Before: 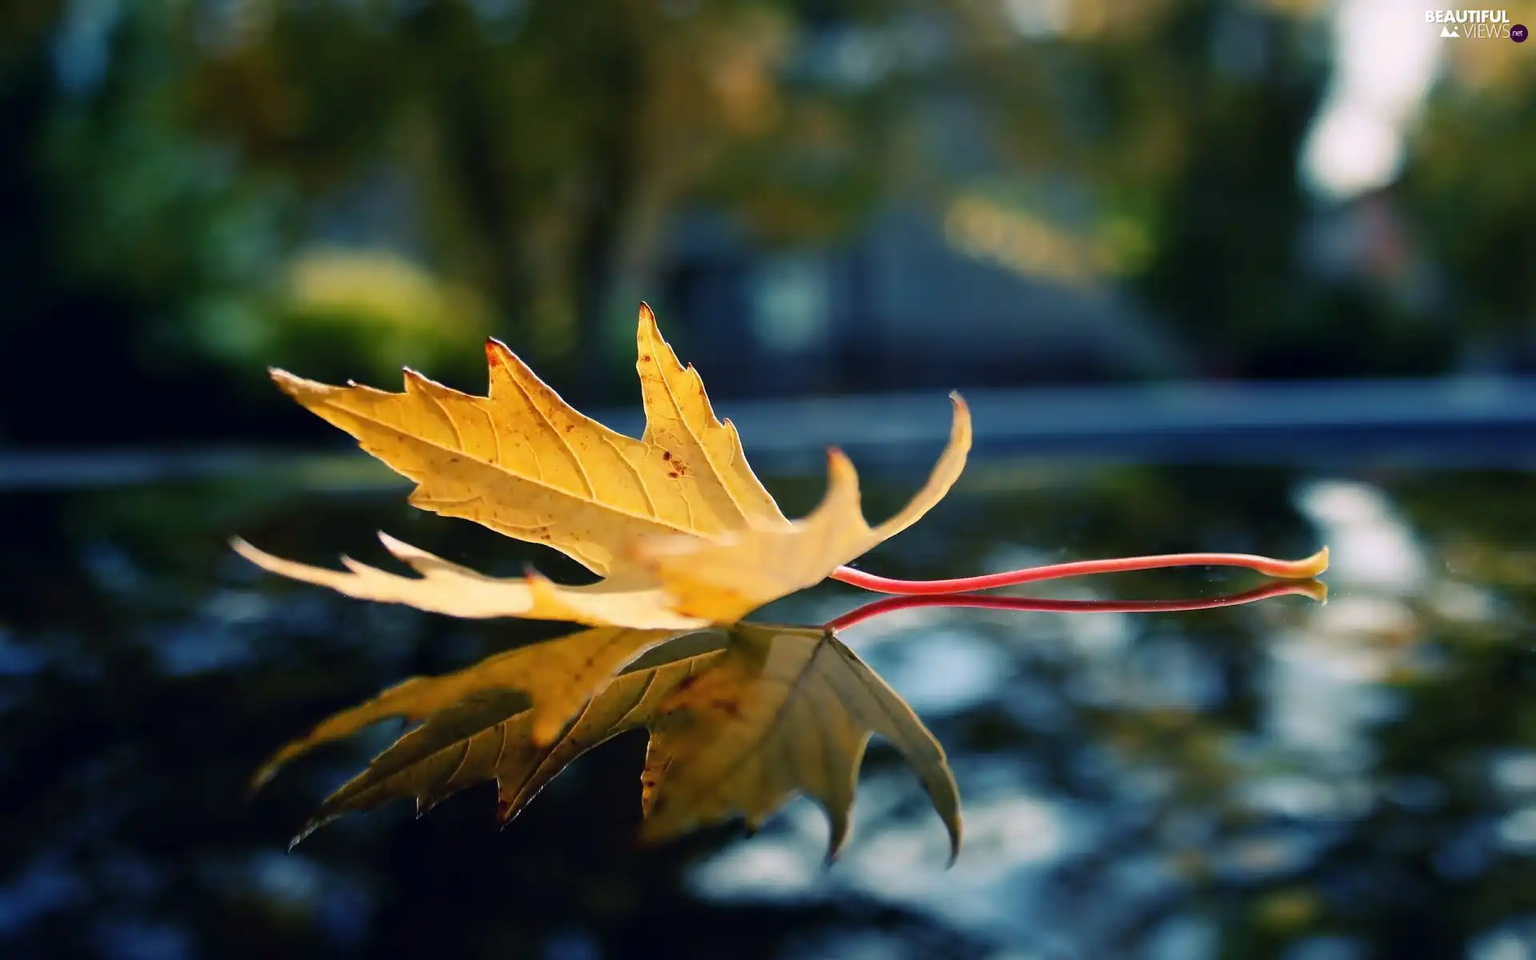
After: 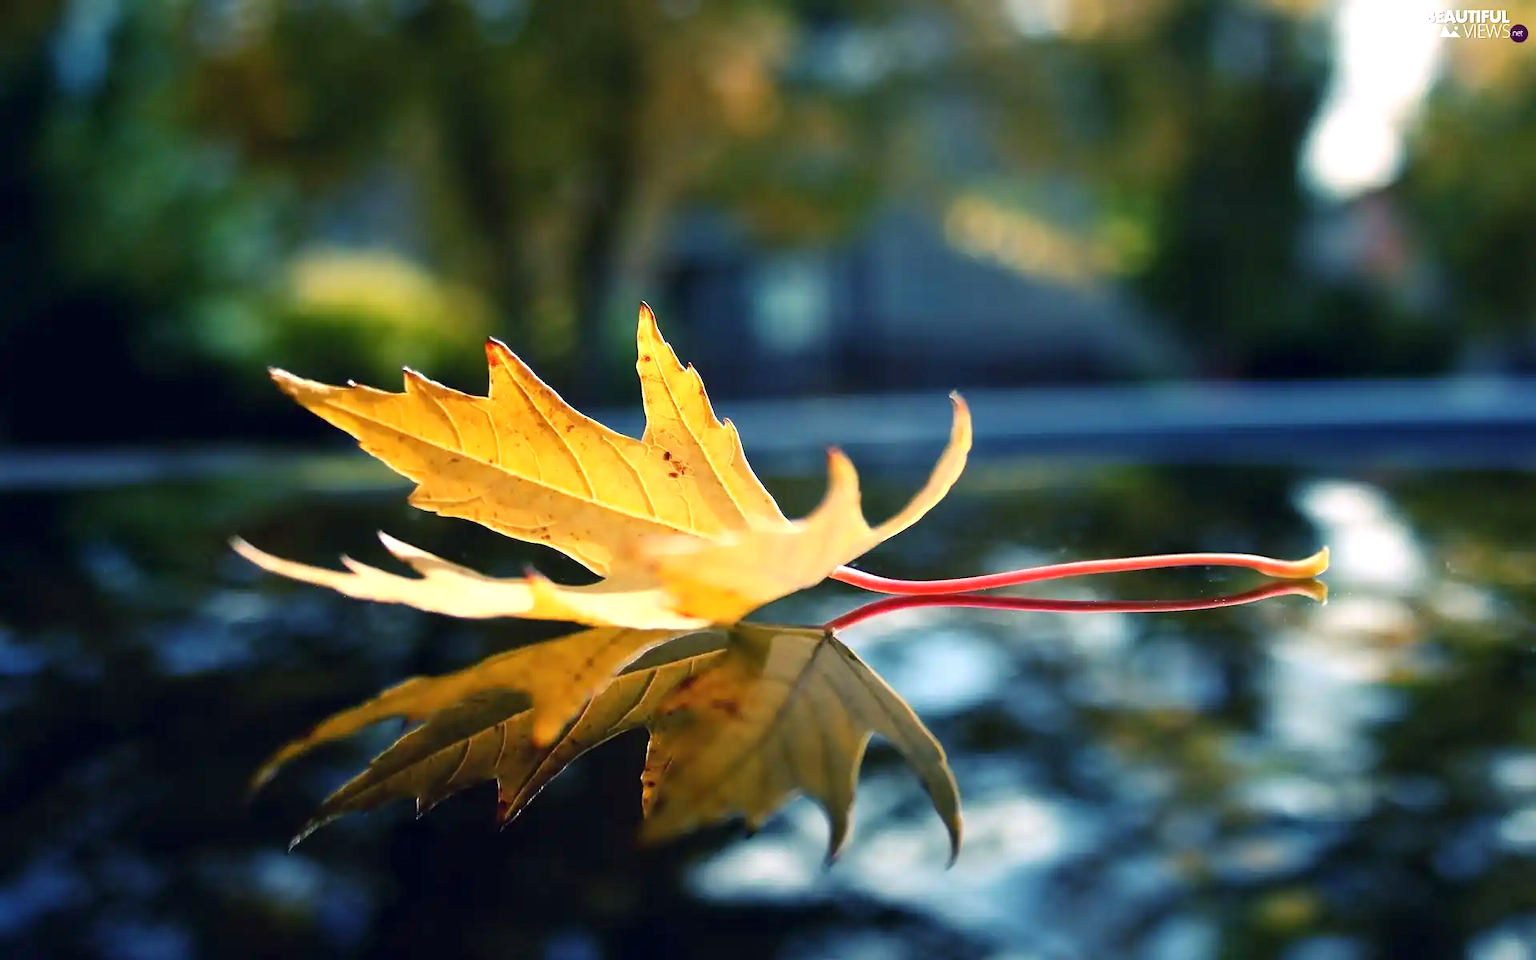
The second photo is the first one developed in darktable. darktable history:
exposure: exposure 0.561 EV, compensate highlight preservation false
